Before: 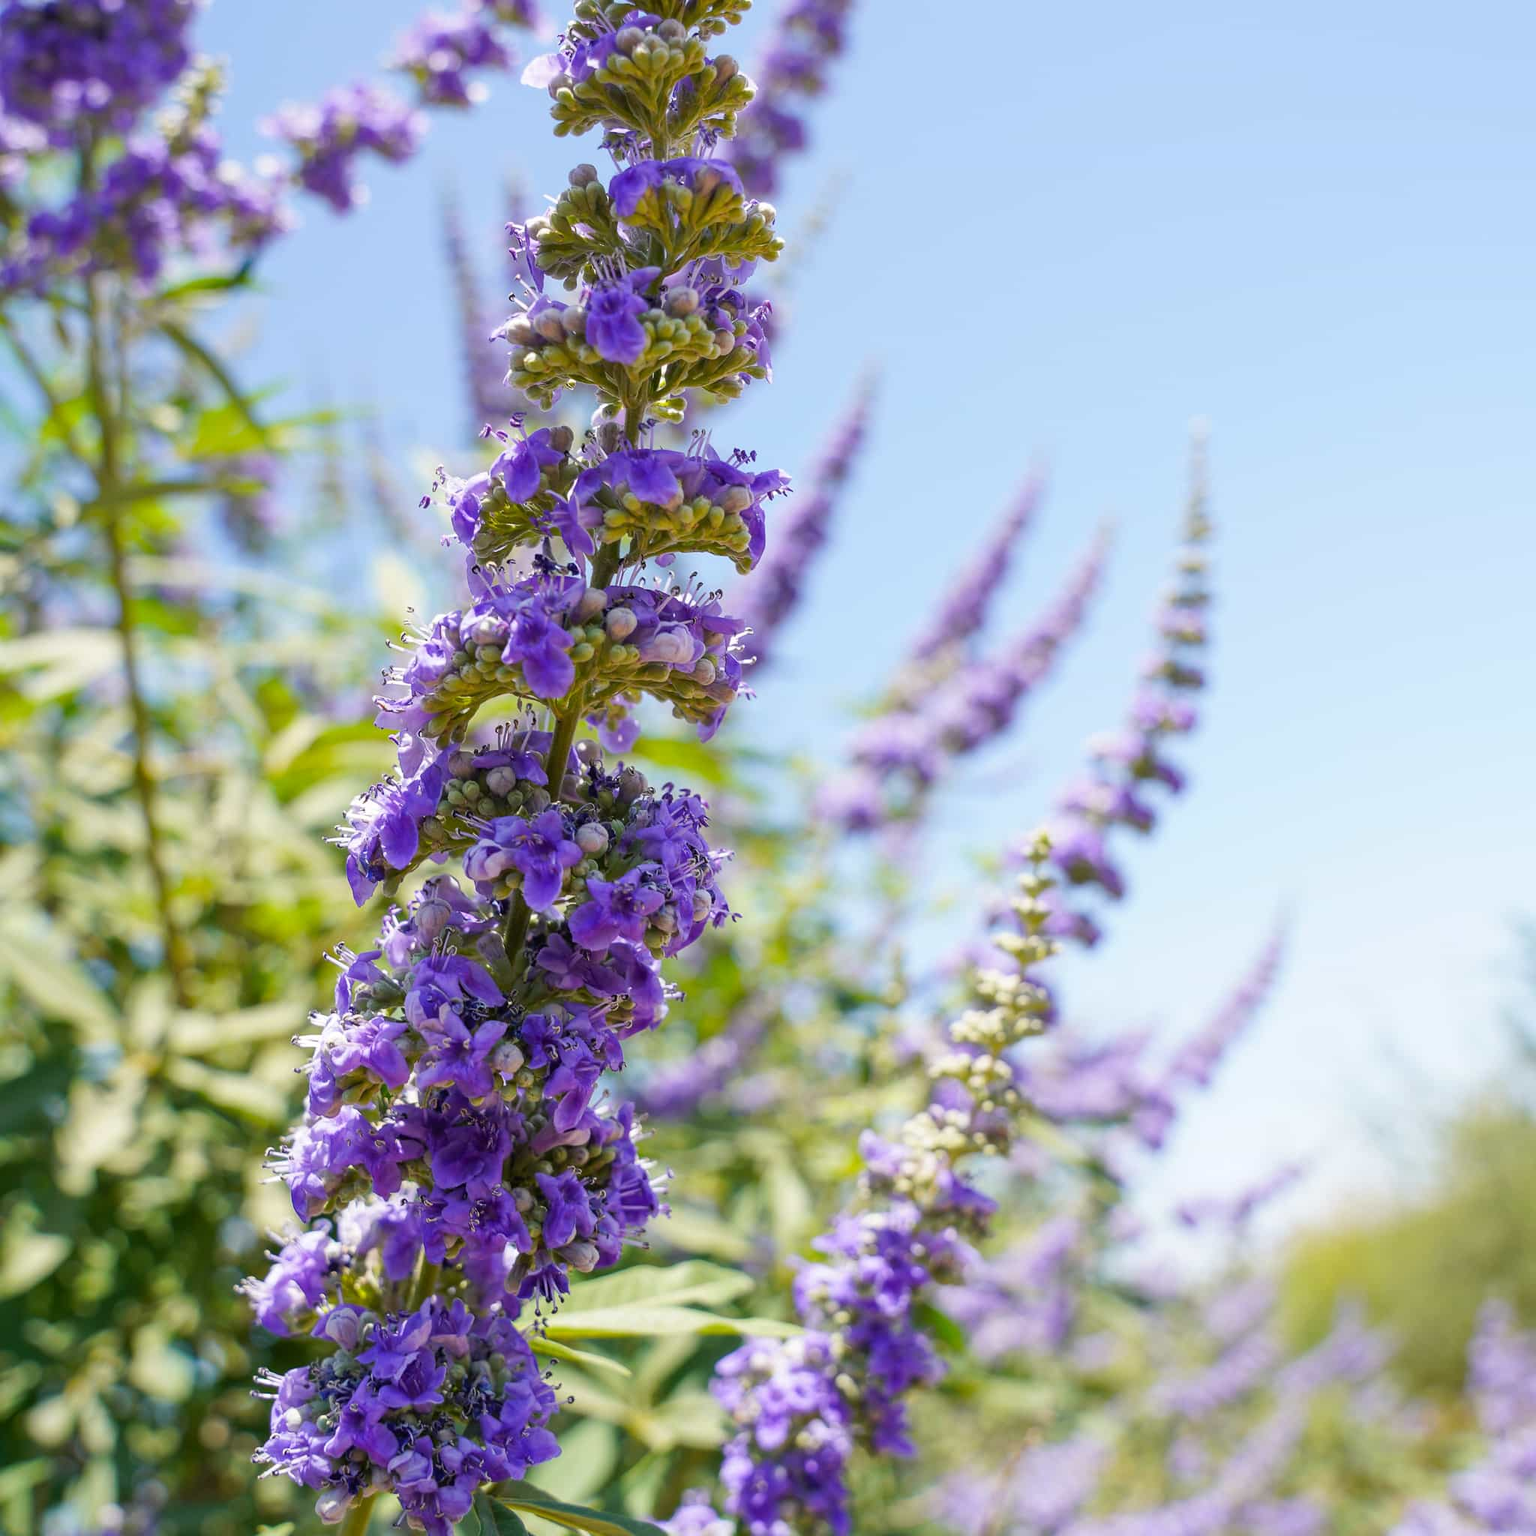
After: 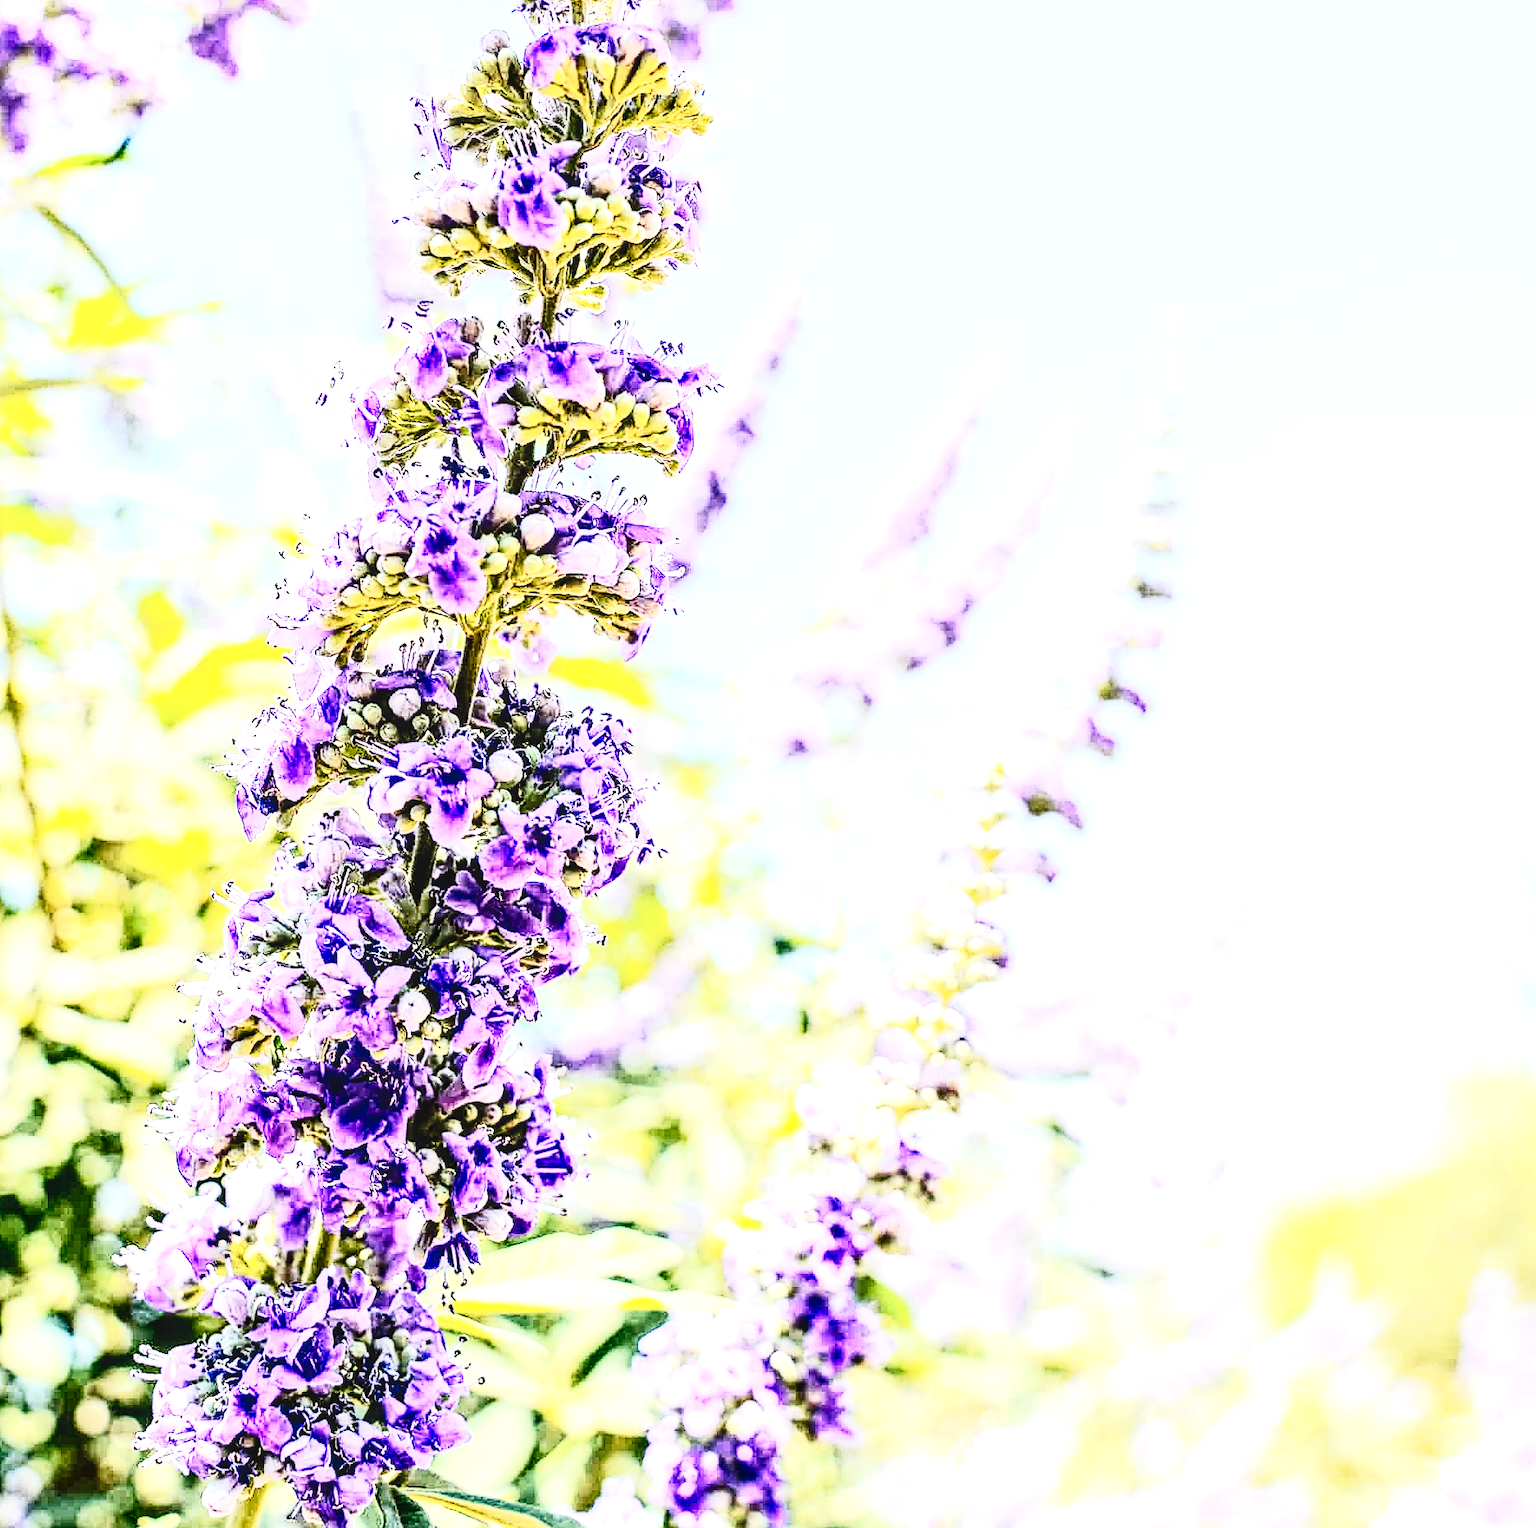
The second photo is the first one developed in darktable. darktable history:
contrast brightness saturation: contrast 0.489, saturation -0.1
tone curve: curves: ch0 [(0, 0.011) (0.053, 0.026) (0.174, 0.115) (0.416, 0.417) (0.697, 0.758) (0.852, 0.902) (0.991, 0.981)]; ch1 [(0, 0) (0.264, 0.22) (0.407, 0.373) (0.463, 0.457) (0.492, 0.5) (0.512, 0.511) (0.54, 0.543) (0.585, 0.617) (0.659, 0.686) (0.78, 0.8) (1, 1)]; ch2 [(0, 0) (0.438, 0.449) (0.473, 0.469) (0.503, 0.5) (0.523, 0.534) (0.562, 0.591) (0.612, 0.627) (0.701, 0.707) (1, 1)], preserve colors none
sharpen: amount 0.2
exposure: black level correction 0, exposure 1.199 EV, compensate exposure bias true, compensate highlight preservation false
contrast equalizer: octaves 7, y [[0.5, 0.542, 0.583, 0.625, 0.667, 0.708], [0.5 ×6], [0.5 ×6], [0 ×6], [0 ×6]]
crop and rotate: left 8.503%, top 8.954%
tone equalizer: -8 EV -0.787 EV, -7 EV -0.705 EV, -6 EV -0.622 EV, -5 EV -0.392 EV, -3 EV 0.386 EV, -2 EV 0.6 EV, -1 EV 0.692 EV, +0 EV 0.737 EV
local contrast: on, module defaults
